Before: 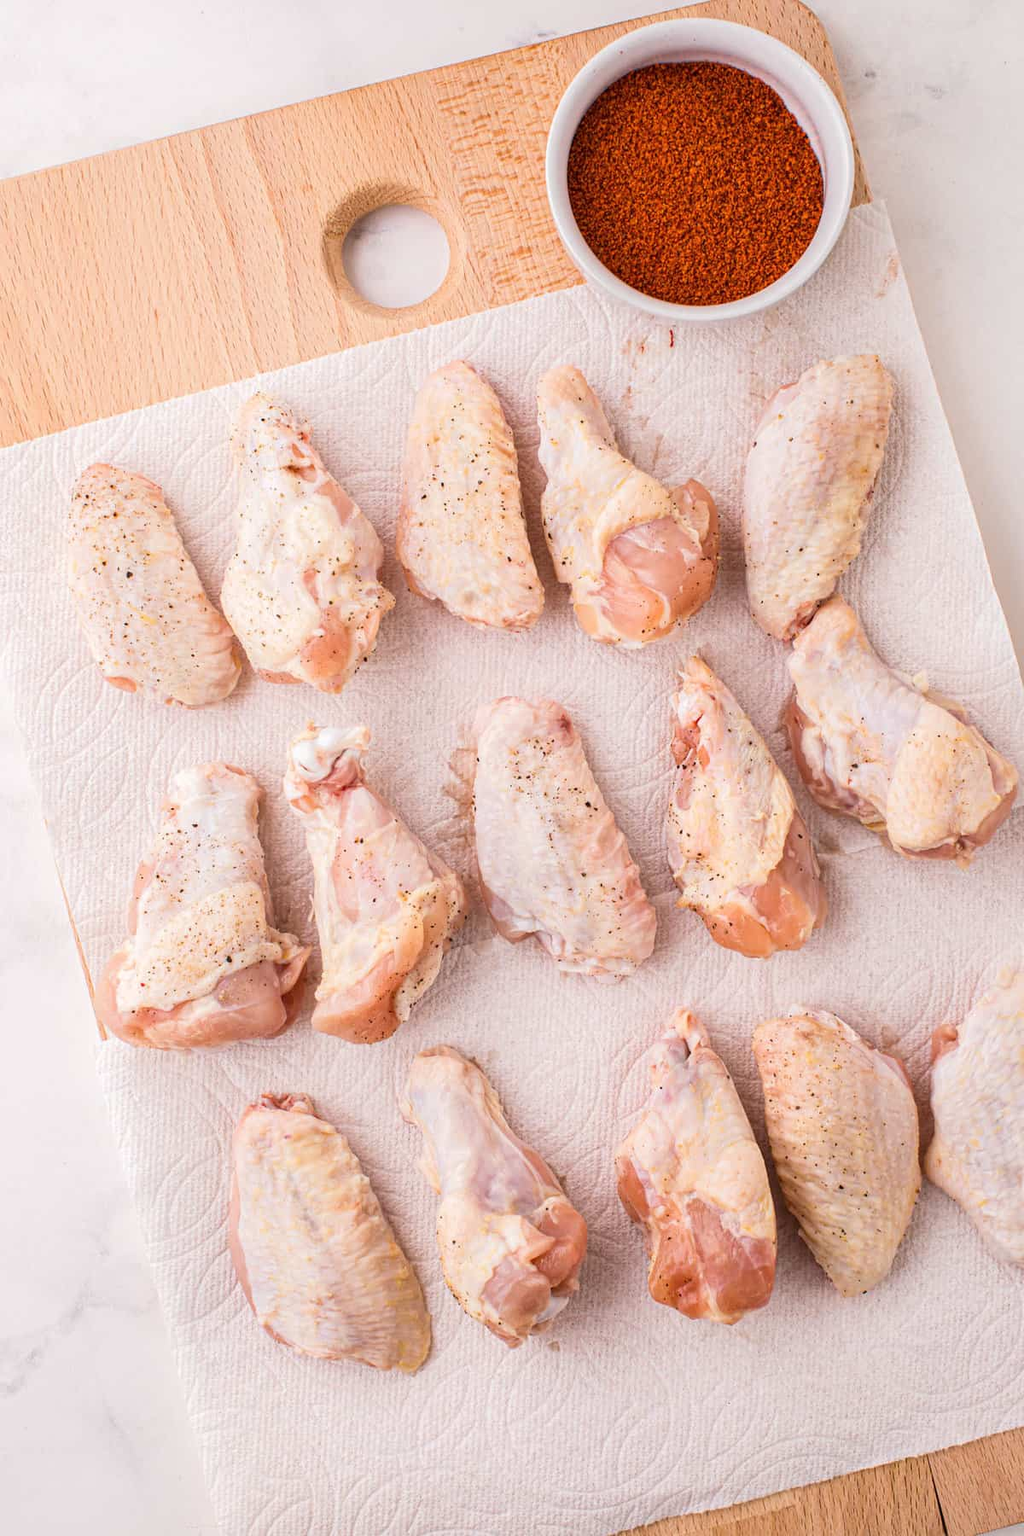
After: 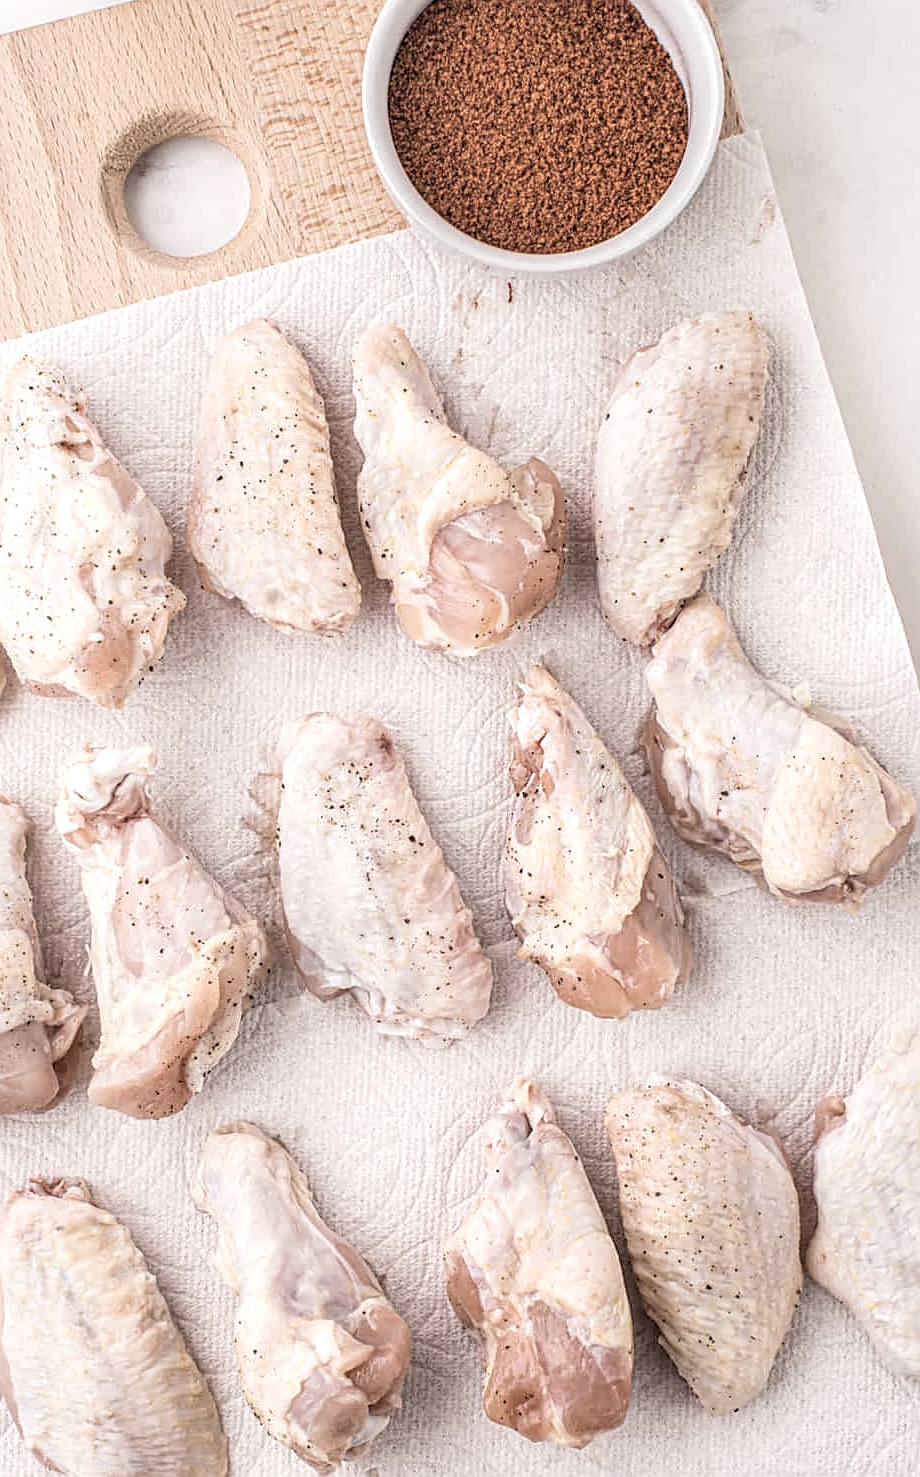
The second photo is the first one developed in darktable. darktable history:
exposure: exposure 0.081 EV, compensate highlight preservation false
local contrast: highlights 20%, detail 150%
contrast brightness saturation: brightness 0.18, saturation -0.5
sharpen: on, module defaults
crop: left 23.095%, top 5.827%, bottom 11.854%
